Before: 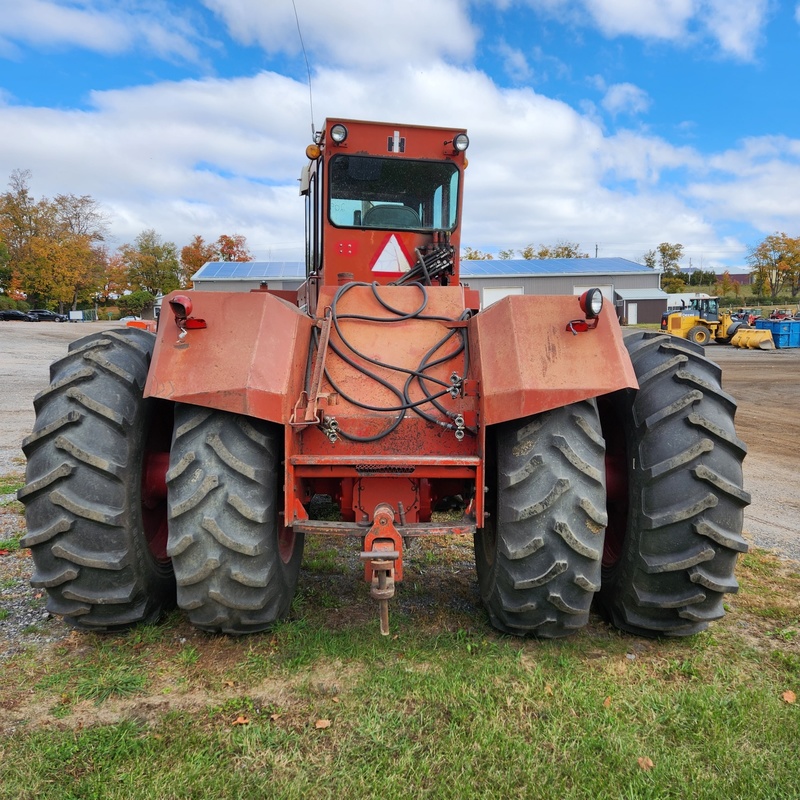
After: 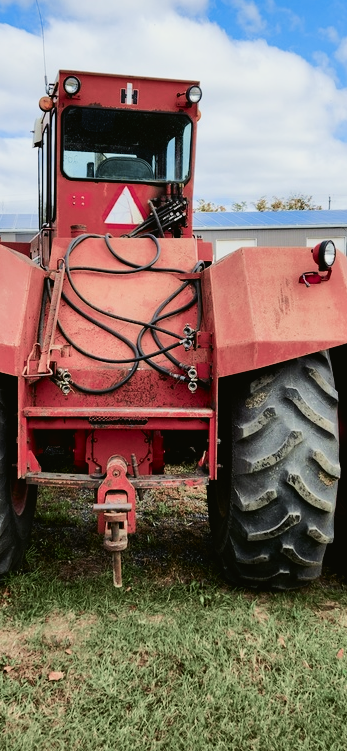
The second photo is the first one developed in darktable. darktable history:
crop: left 33.452%, top 6.025%, right 23.155%
tone curve: curves: ch0 [(0, 0.021) (0.059, 0.053) (0.212, 0.18) (0.337, 0.304) (0.495, 0.505) (0.725, 0.731) (0.89, 0.919) (1, 1)]; ch1 [(0, 0) (0.094, 0.081) (0.285, 0.299) (0.403, 0.436) (0.479, 0.475) (0.54, 0.55) (0.615, 0.637) (0.683, 0.688) (1, 1)]; ch2 [(0, 0) (0.257, 0.217) (0.434, 0.434) (0.498, 0.507) (0.527, 0.542) (0.597, 0.587) (0.658, 0.595) (1, 1)], color space Lab, independent channels, preserve colors none
exposure: exposure 0.15 EV, compensate highlight preservation false
filmic rgb: black relative exposure -5 EV, hardness 2.88, contrast 1.3, highlights saturation mix -30%
